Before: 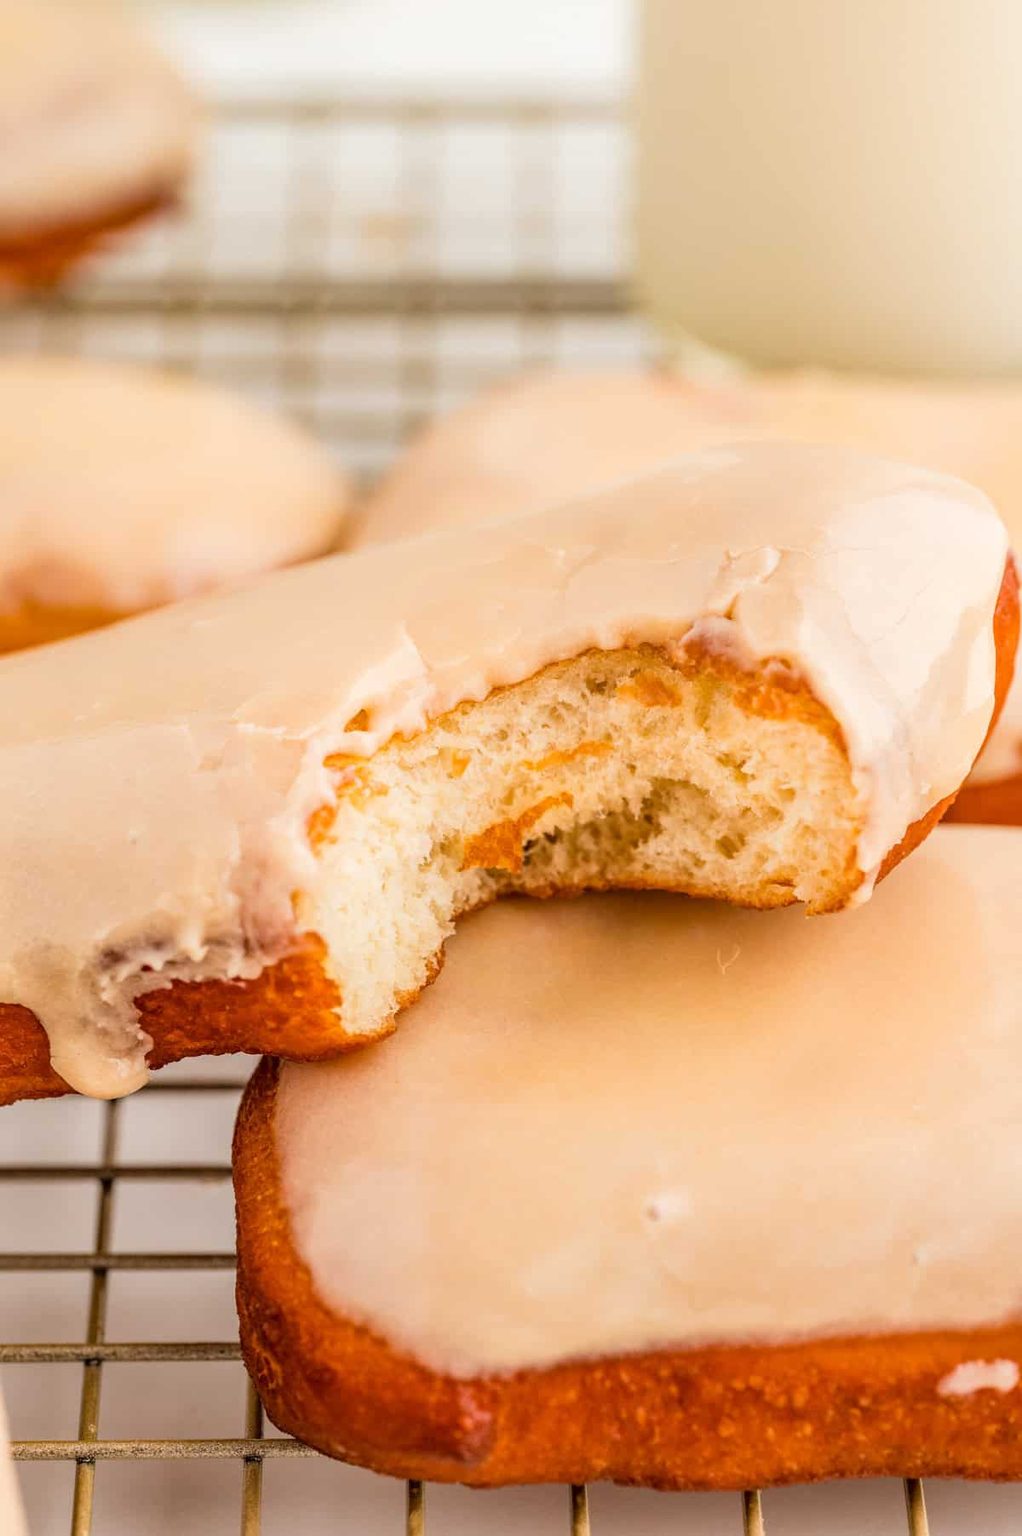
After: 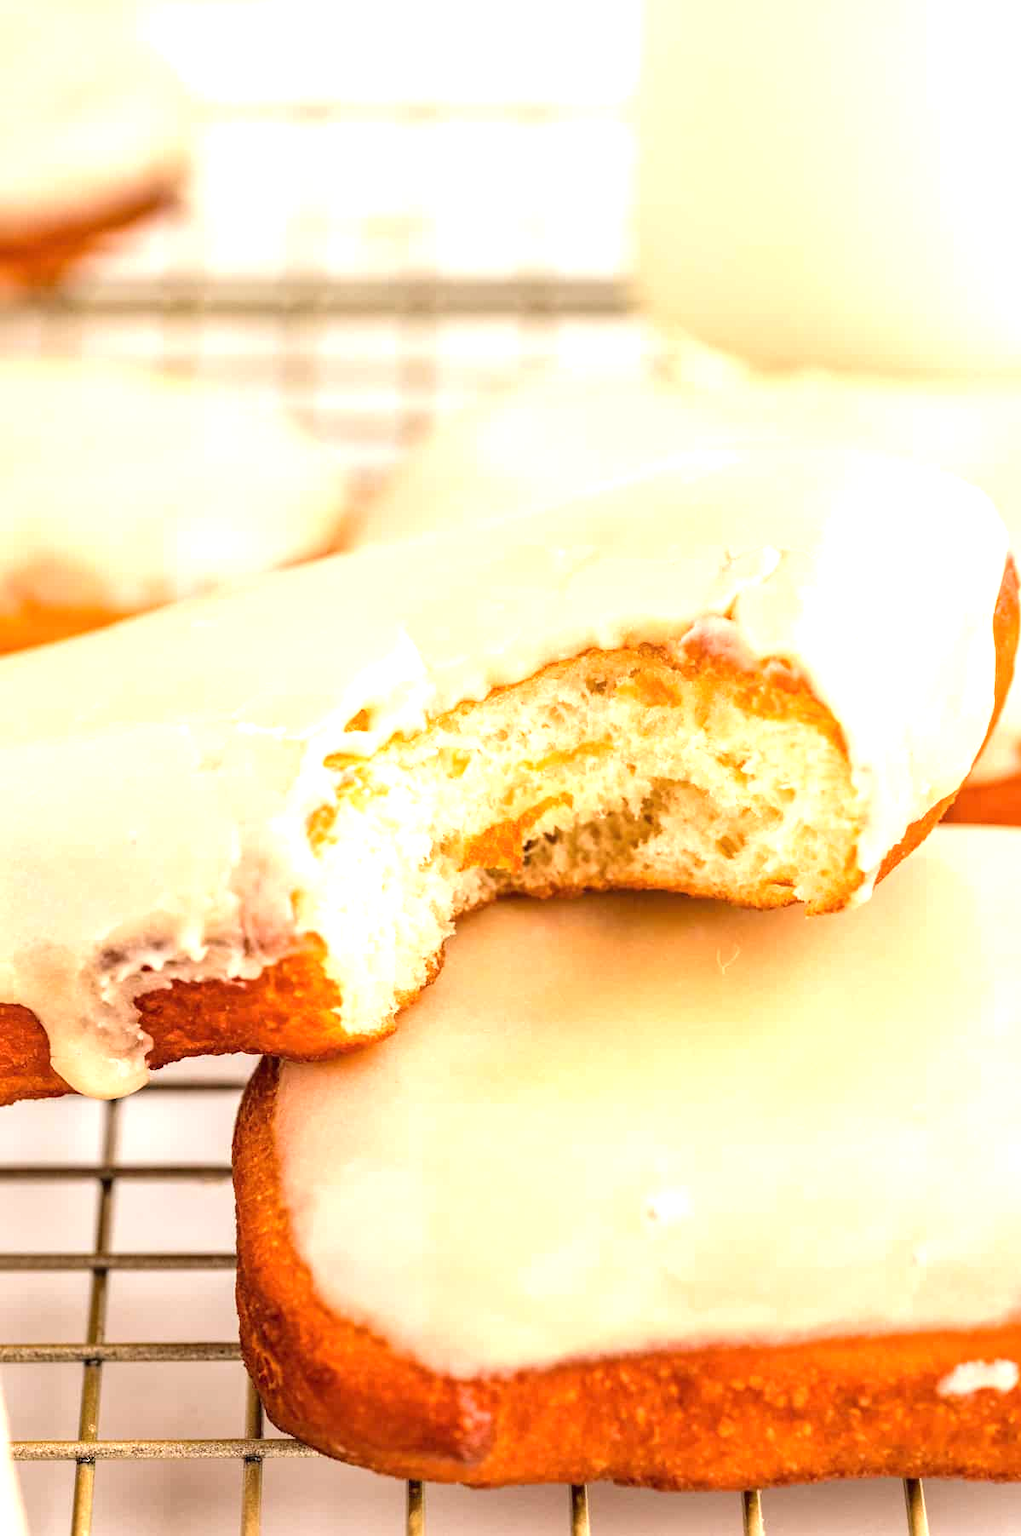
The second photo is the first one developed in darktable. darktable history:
exposure: black level correction 0, exposure 0.9 EV, compensate highlight preservation false
tone equalizer: on, module defaults
